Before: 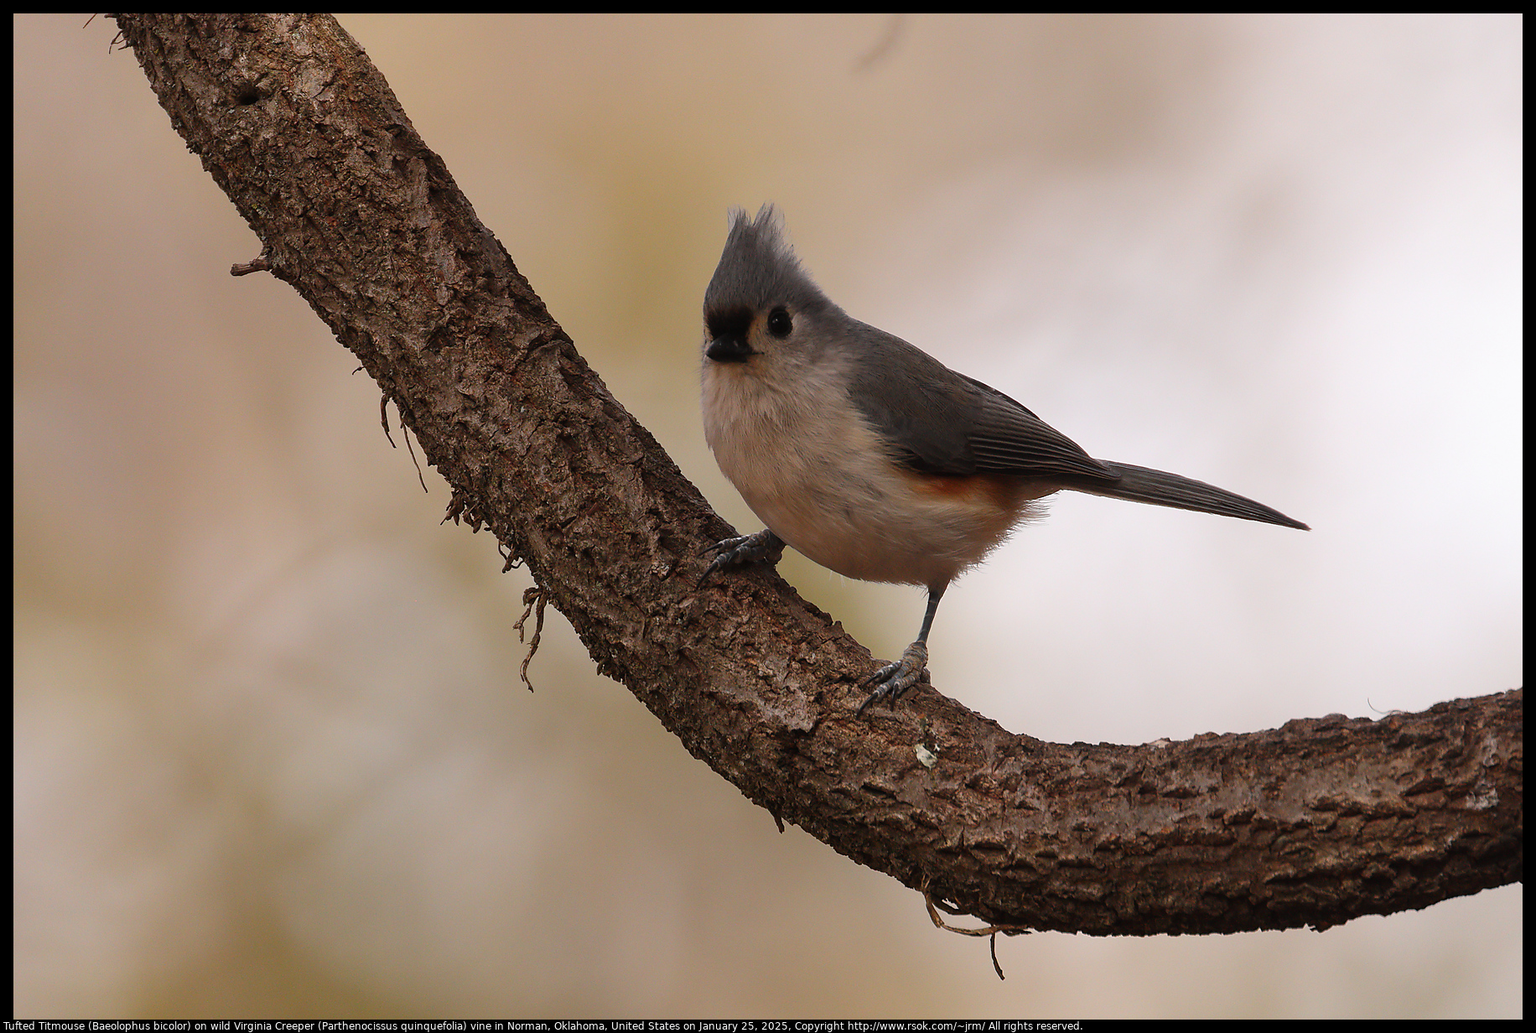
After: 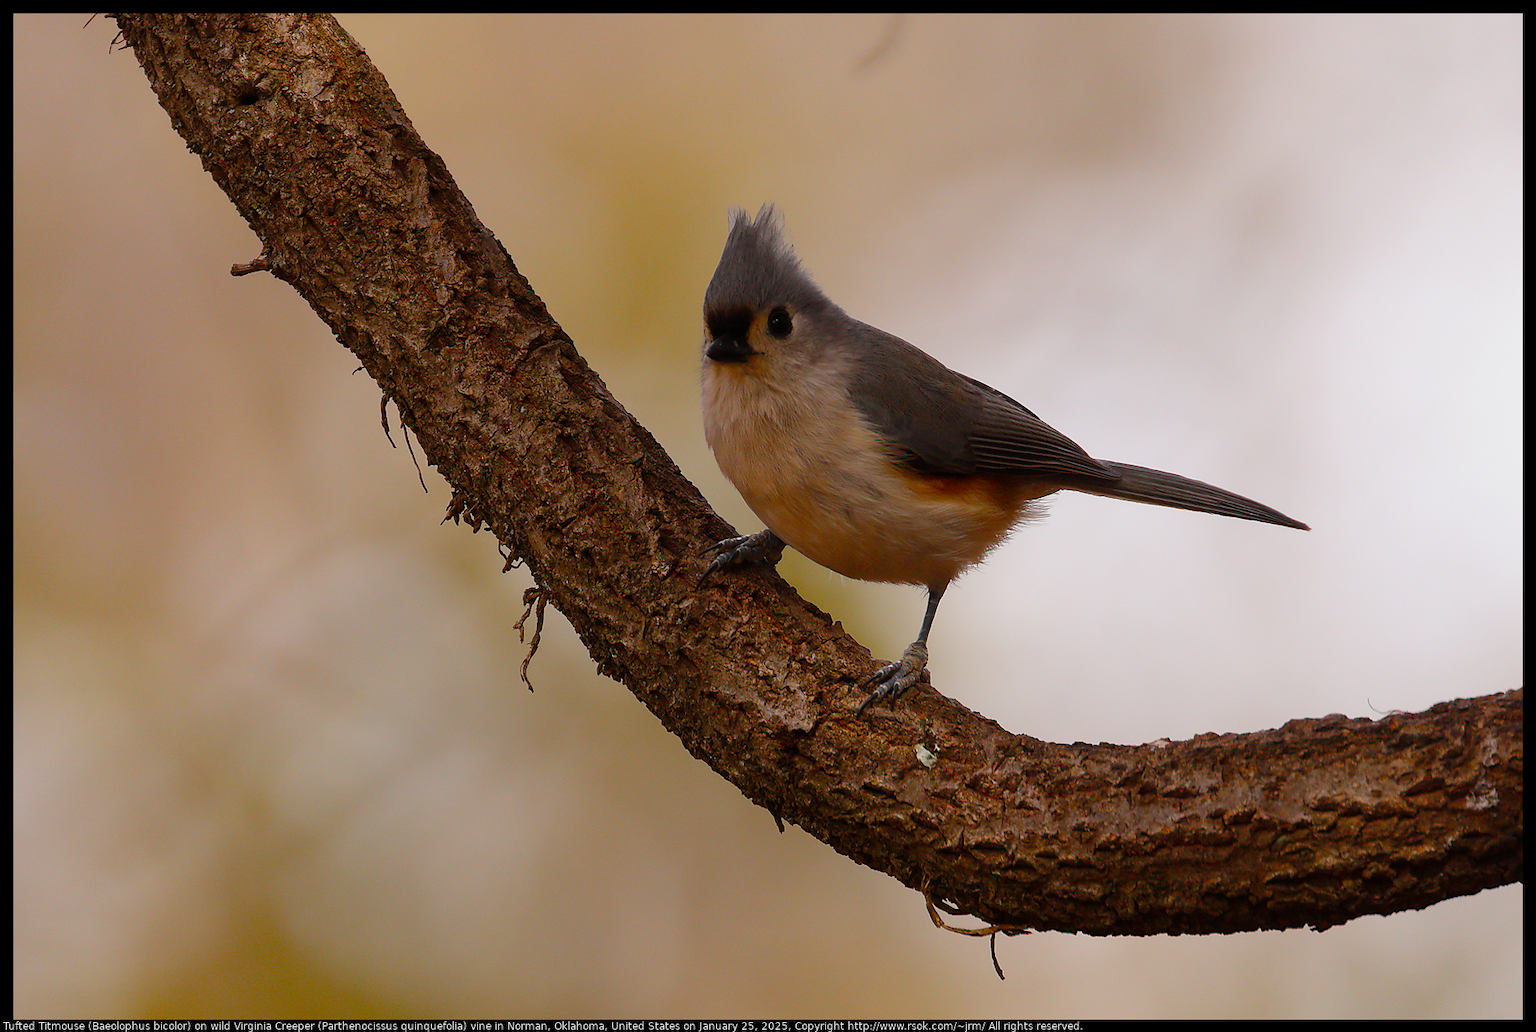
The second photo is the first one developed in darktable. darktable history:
color balance rgb: perceptual saturation grading › global saturation 35%, perceptual saturation grading › highlights -25%, perceptual saturation grading › shadows 50%
exposure: black level correction 0.001, exposure -0.2 EV, compensate highlight preservation false
vibrance: vibrance 15%
